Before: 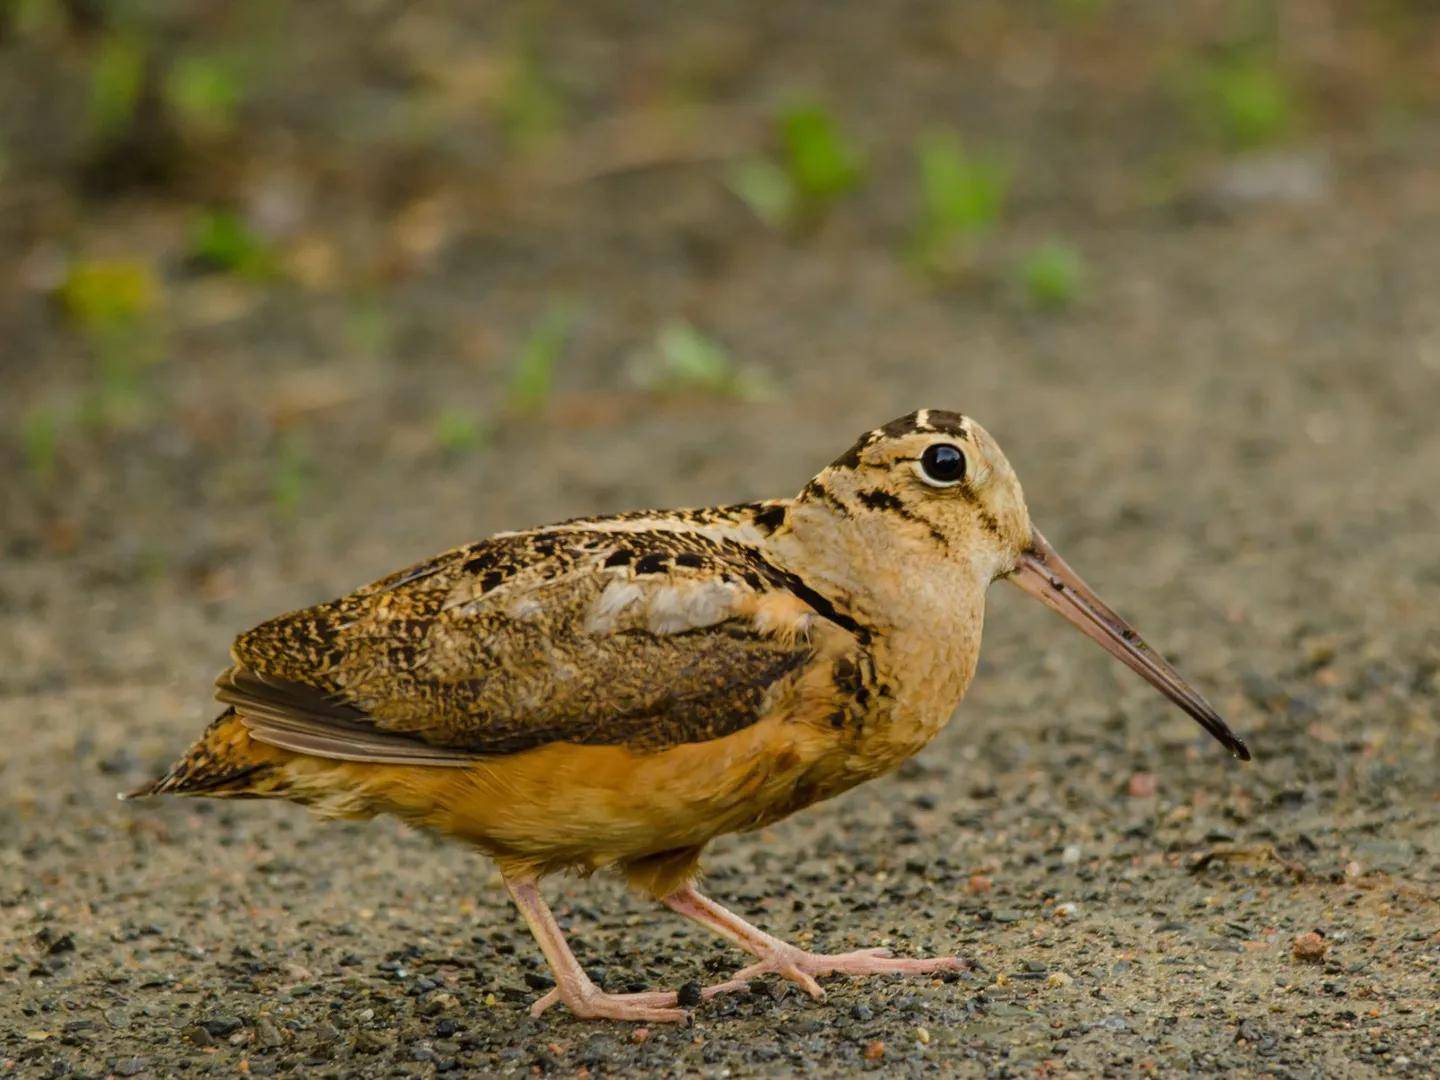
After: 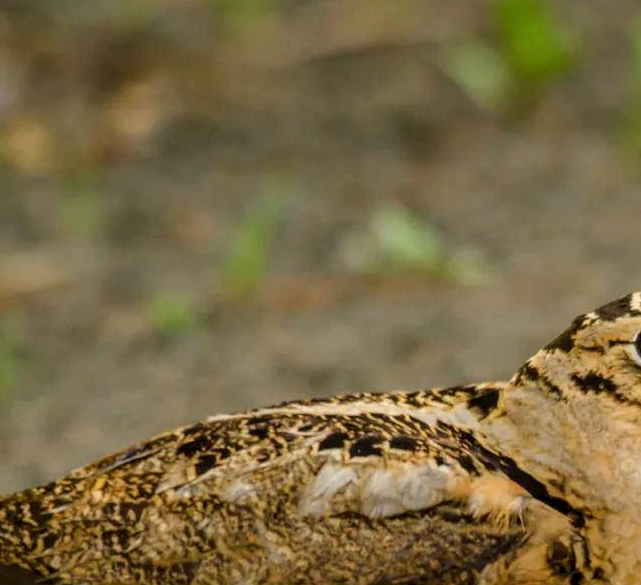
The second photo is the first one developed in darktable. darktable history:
crop: left 19.916%, top 10.876%, right 35.555%, bottom 34.868%
local contrast: on, module defaults
